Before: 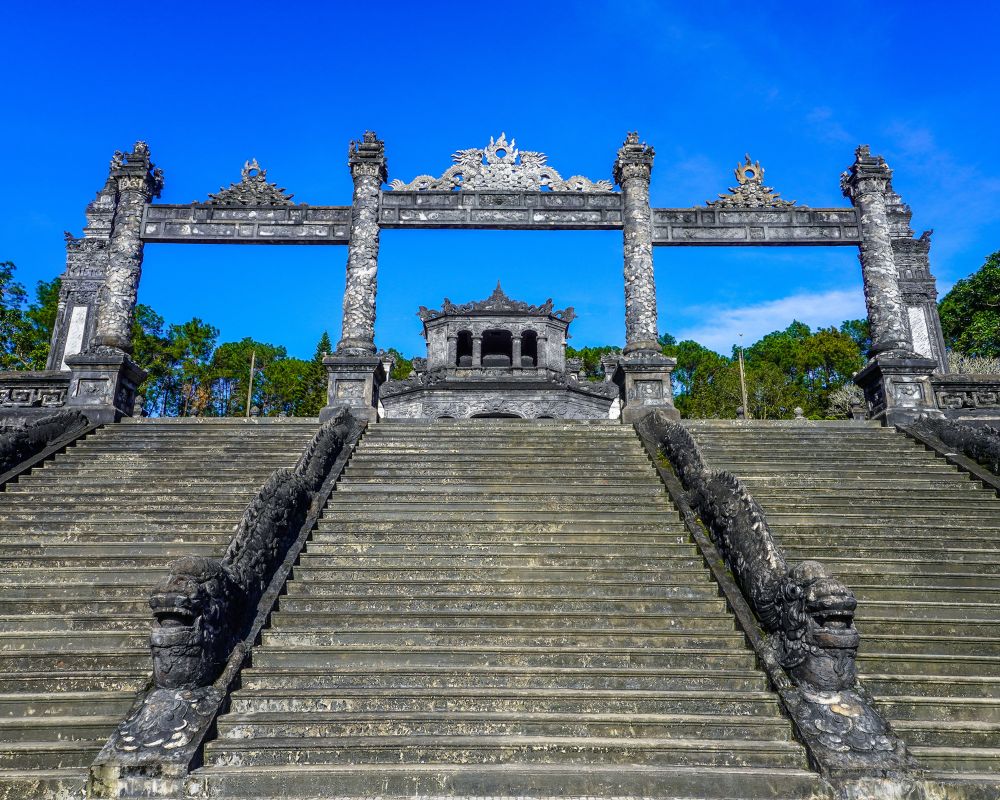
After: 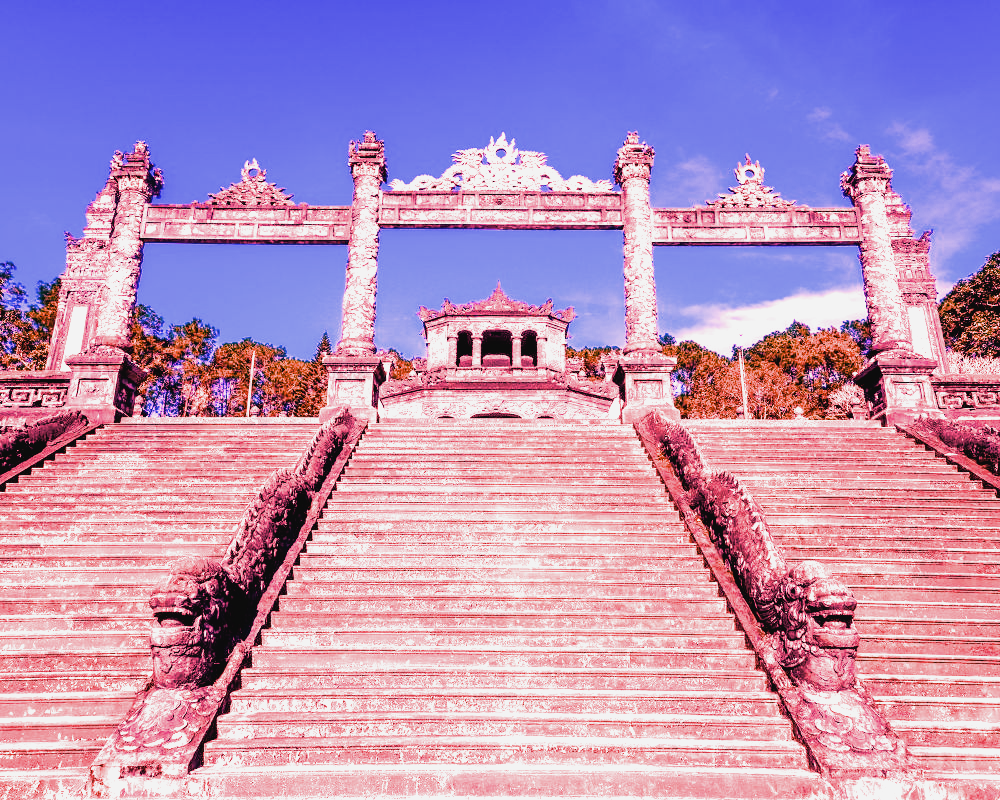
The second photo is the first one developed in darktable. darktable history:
filmic rgb: black relative exposure -5 EV, white relative exposure 3.2 EV, hardness 3.42, contrast 1.2, highlights saturation mix -30%
contrast brightness saturation: contrast -0.08, brightness -0.04, saturation -0.11
white balance: red 4.26, blue 1.802
